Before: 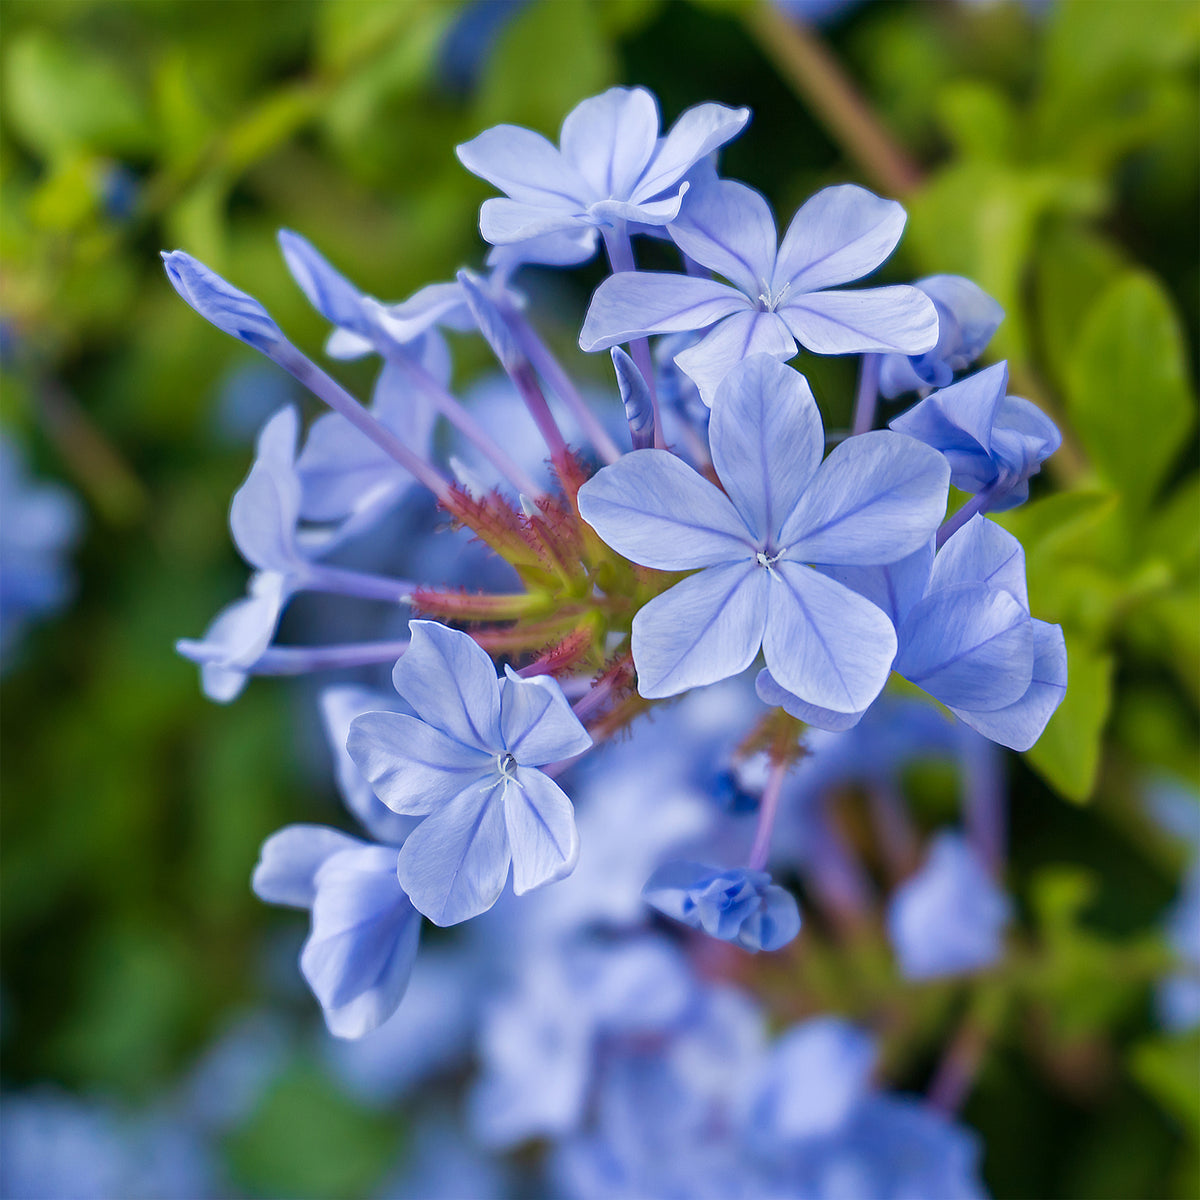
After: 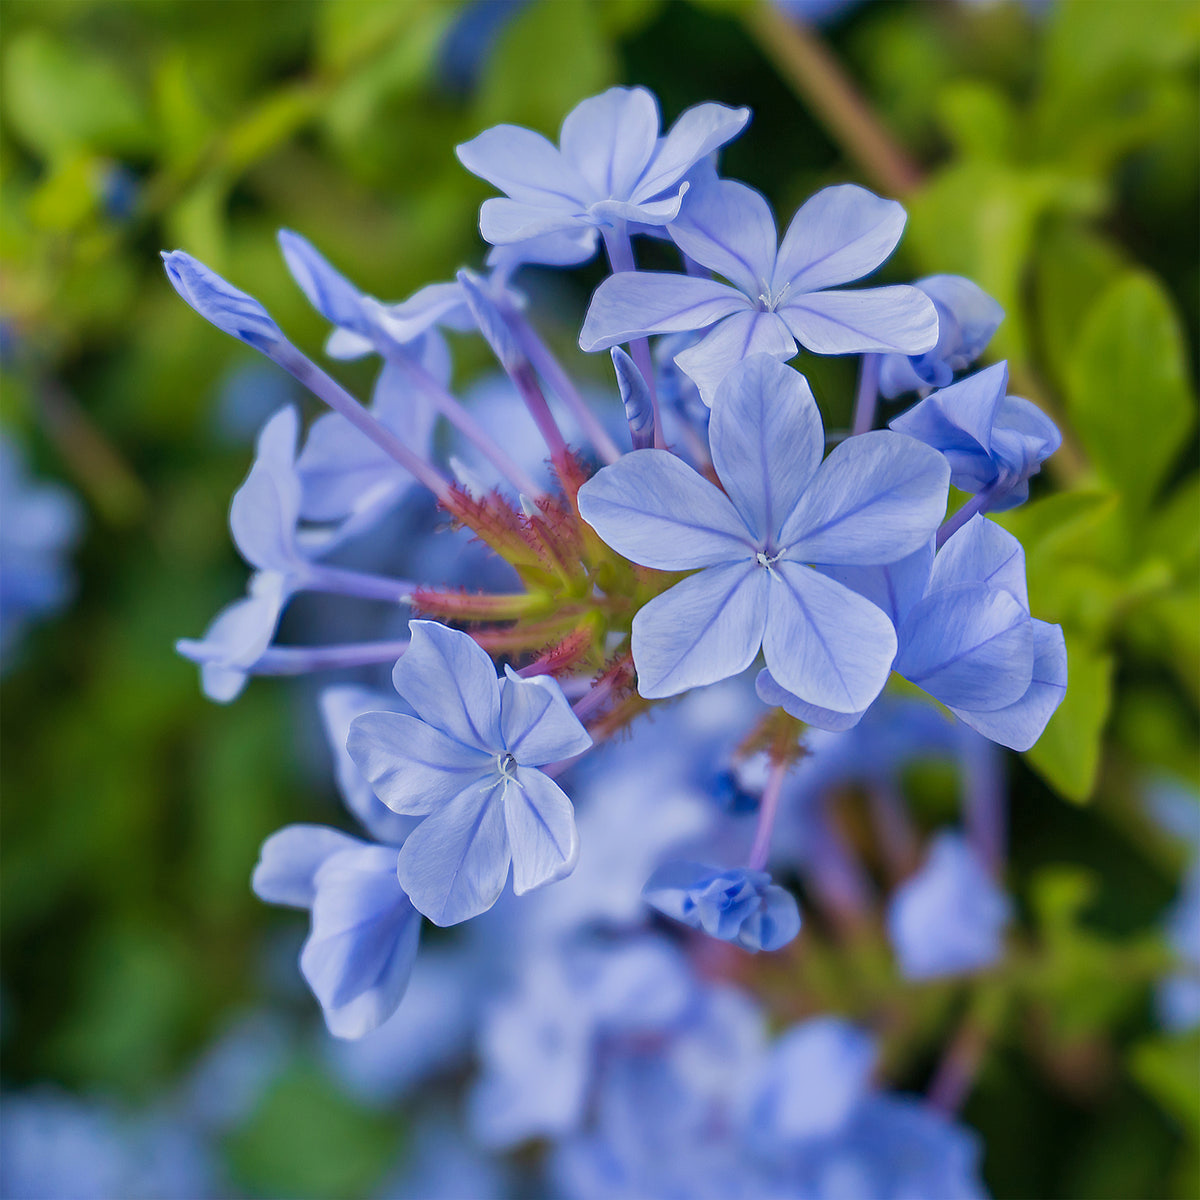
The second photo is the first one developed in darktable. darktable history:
shadows and highlights: shadows 25.04, highlights -70.65
